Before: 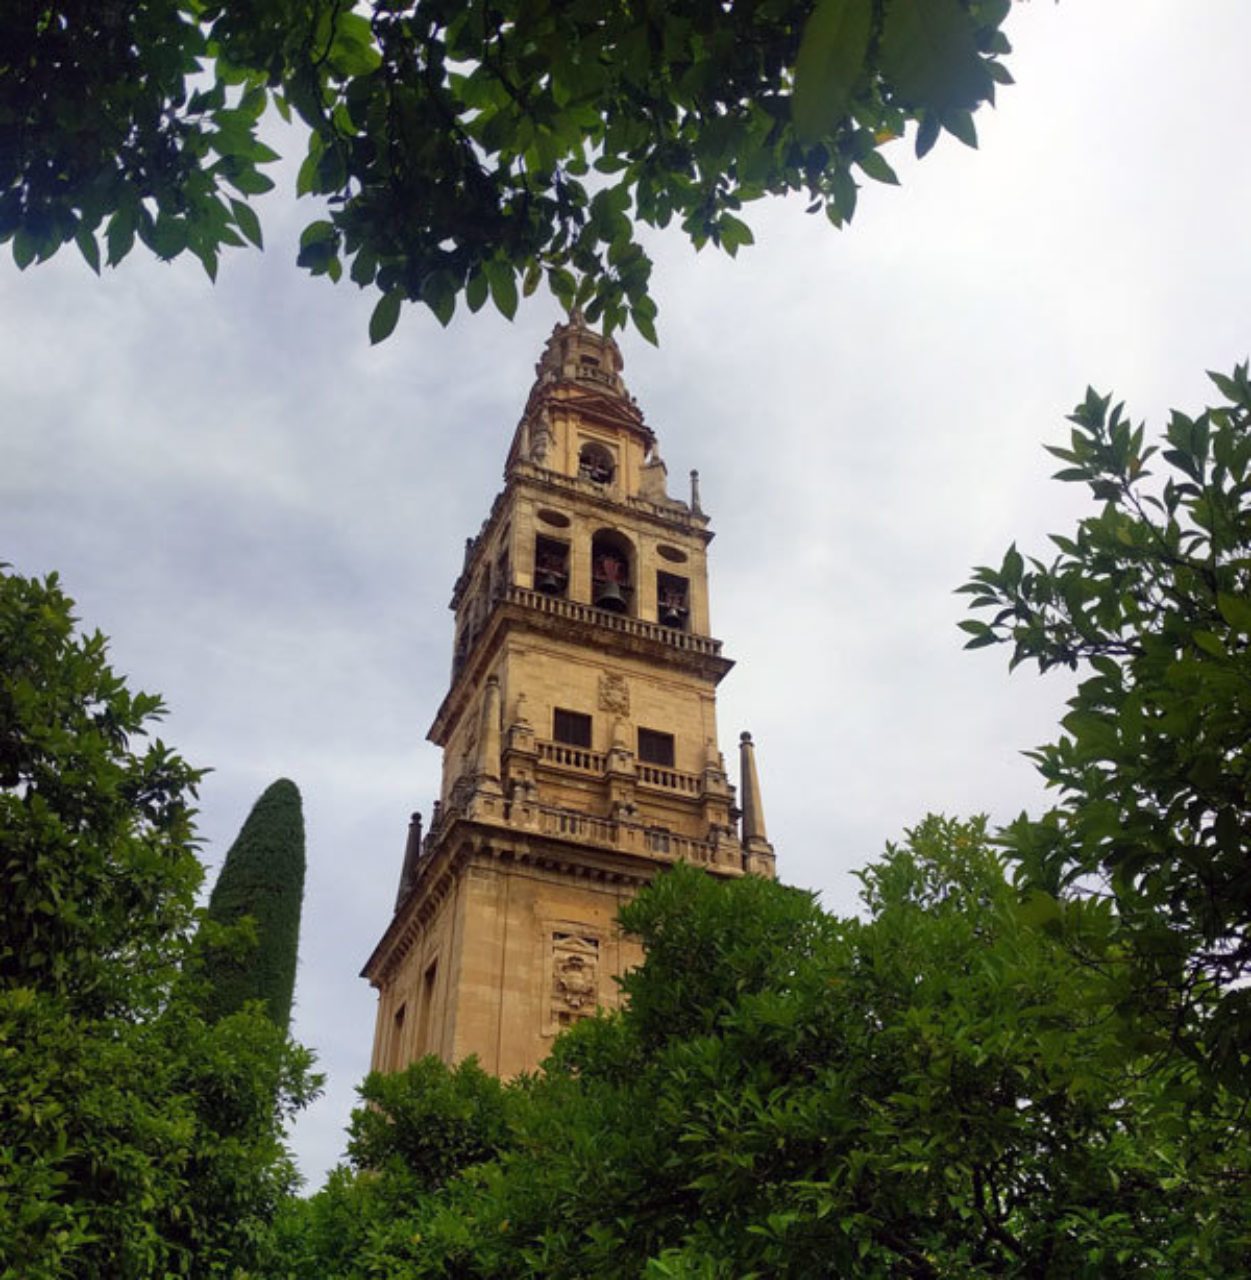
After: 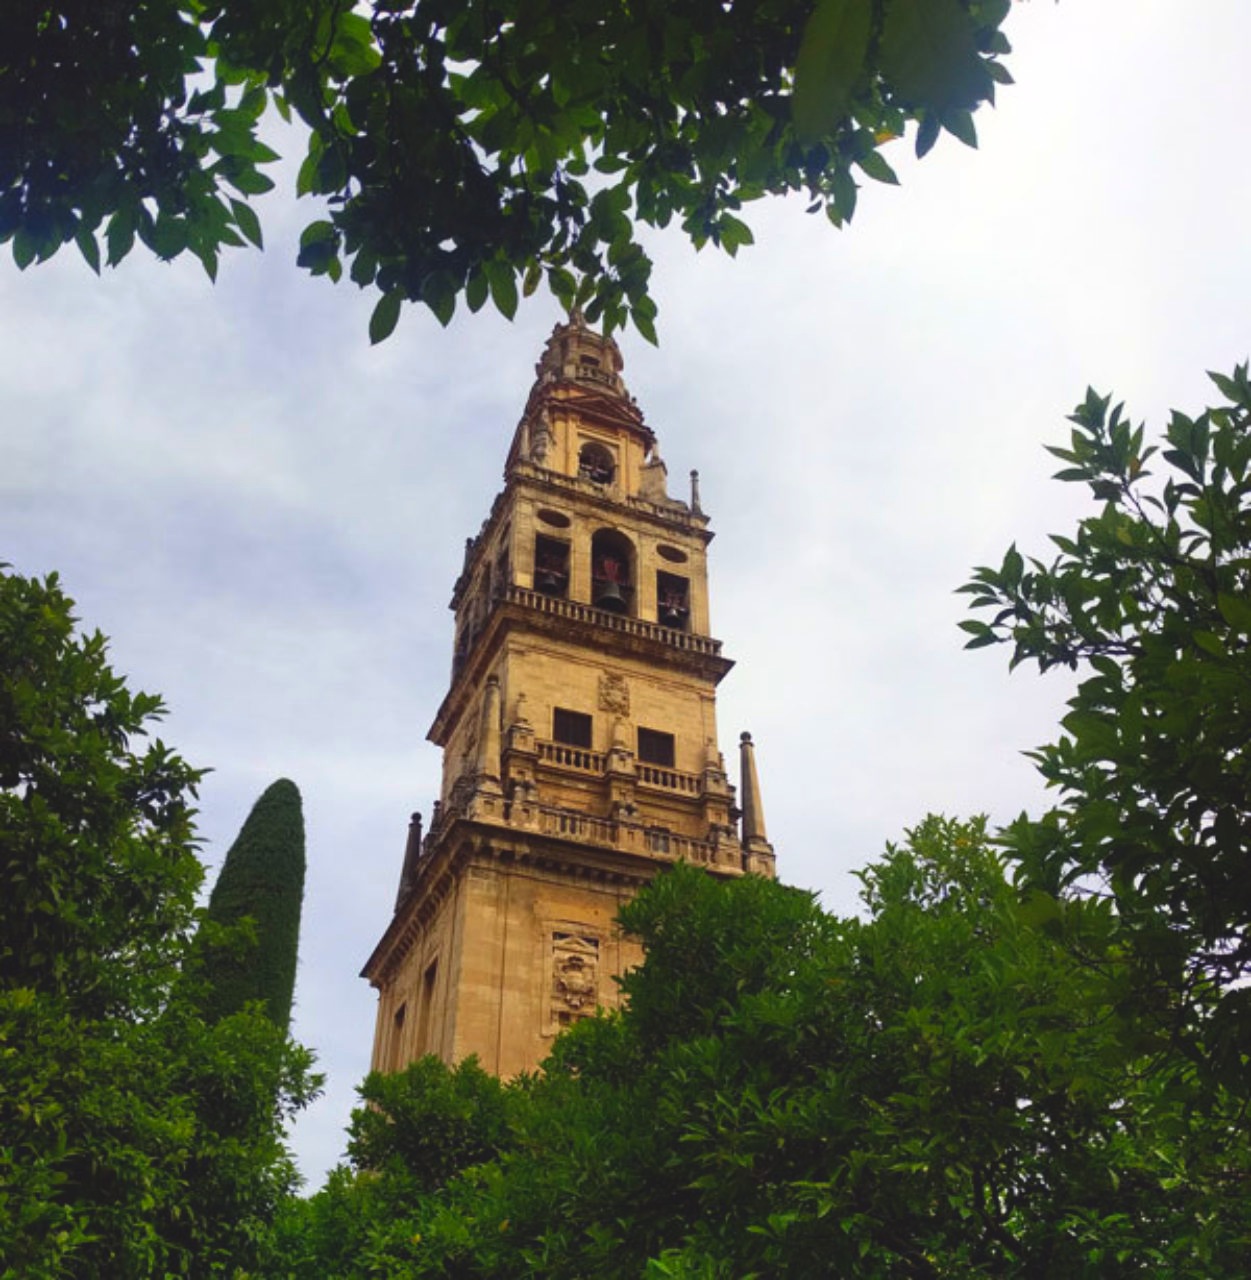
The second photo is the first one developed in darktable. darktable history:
contrast brightness saturation: contrast 0.158, saturation 0.333
exposure: black level correction -0.015, compensate highlight preservation false
